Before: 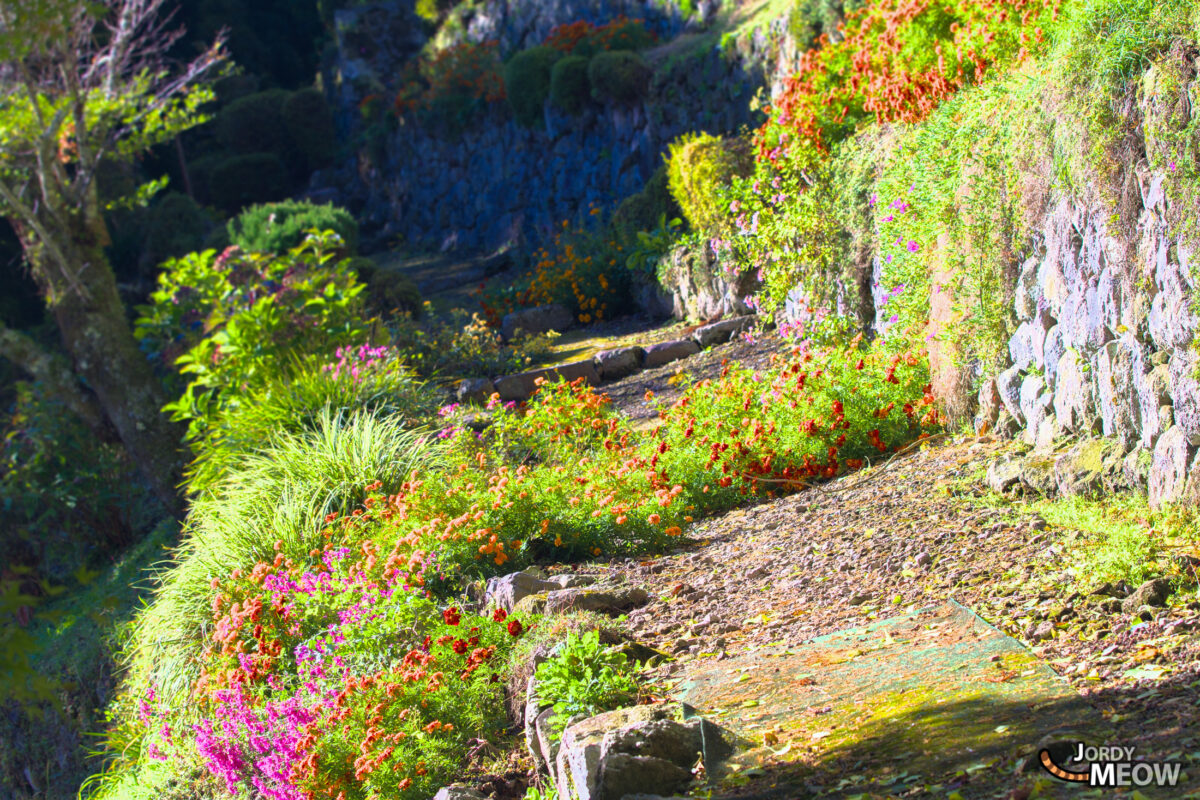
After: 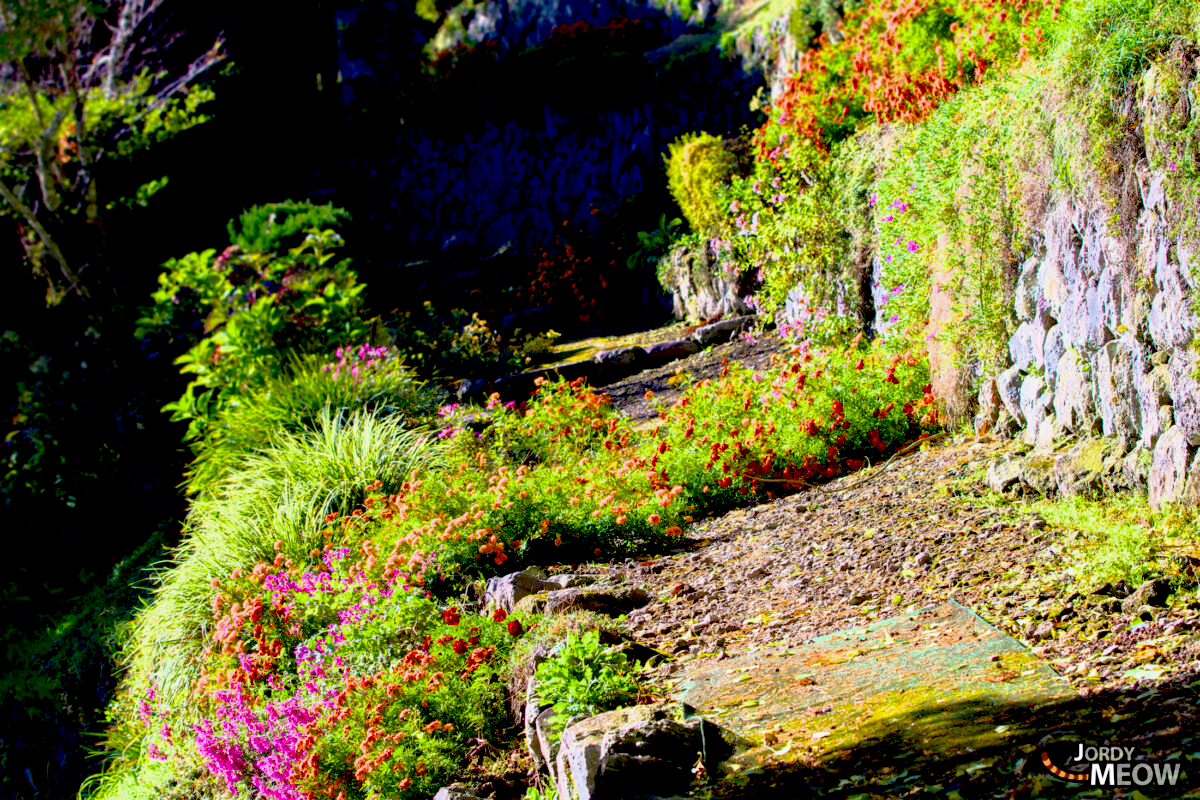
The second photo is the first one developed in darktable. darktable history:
exposure: black level correction 0.056, exposure -0.039 EV, compensate highlight preservation false
white balance: emerald 1
